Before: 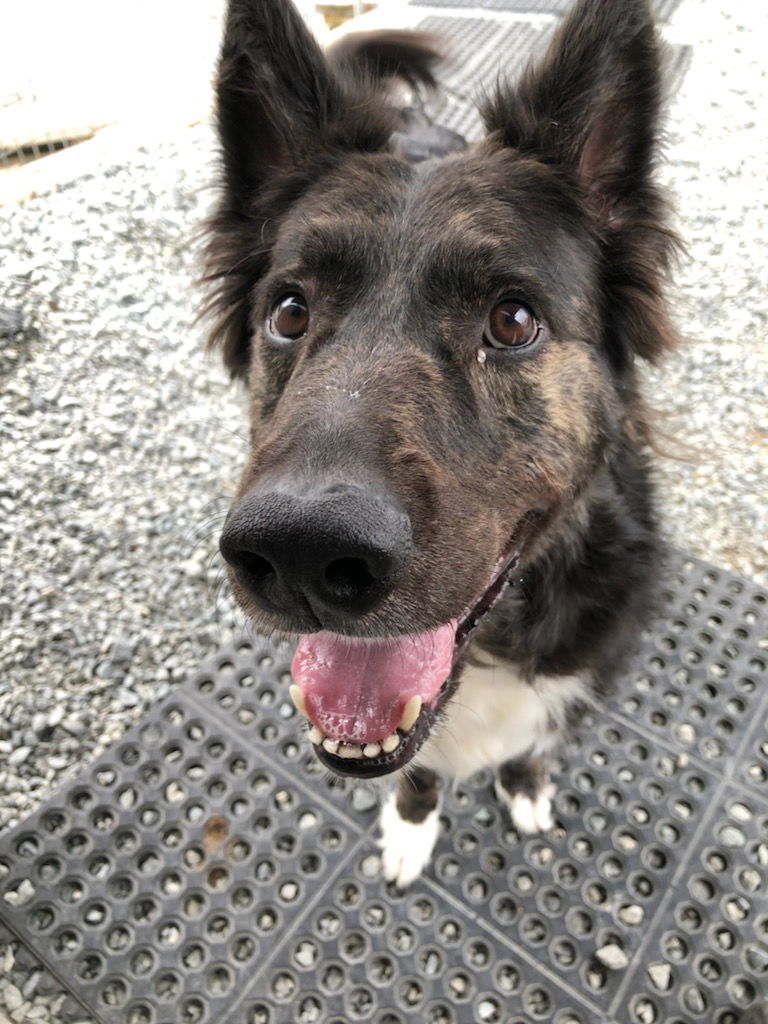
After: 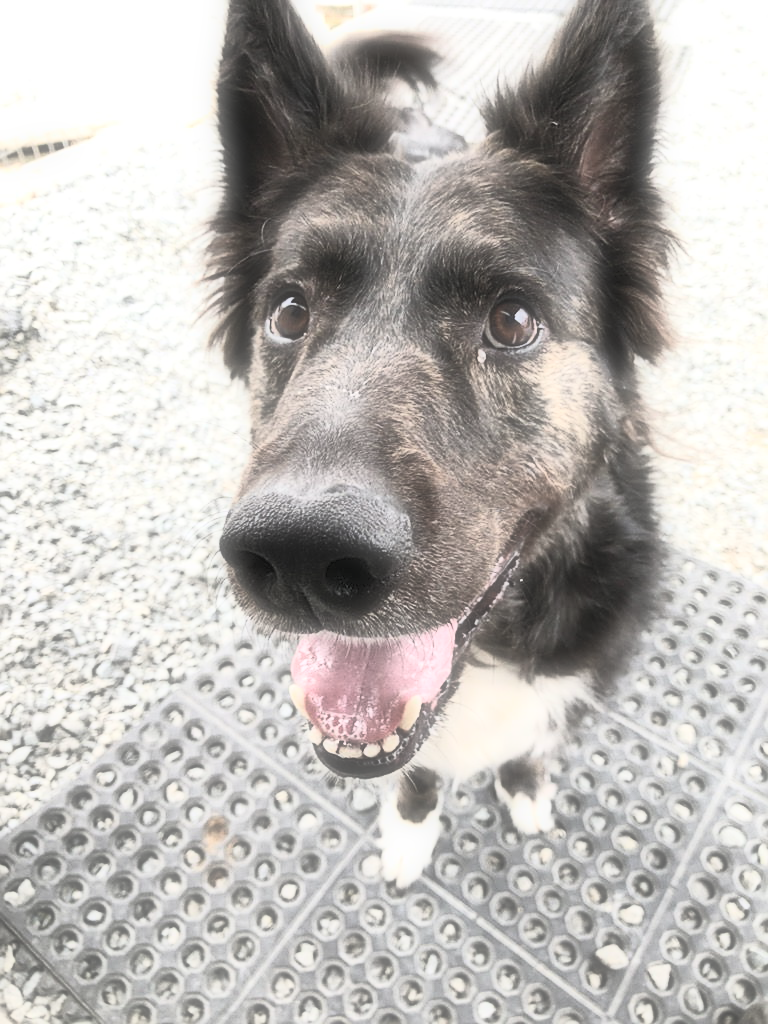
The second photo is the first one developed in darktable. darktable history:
soften: size 60.24%, saturation 65.46%, brightness 0.506 EV, mix 25.7%
contrast brightness saturation: contrast 0.43, brightness 0.56, saturation -0.19
sharpen: on, module defaults
